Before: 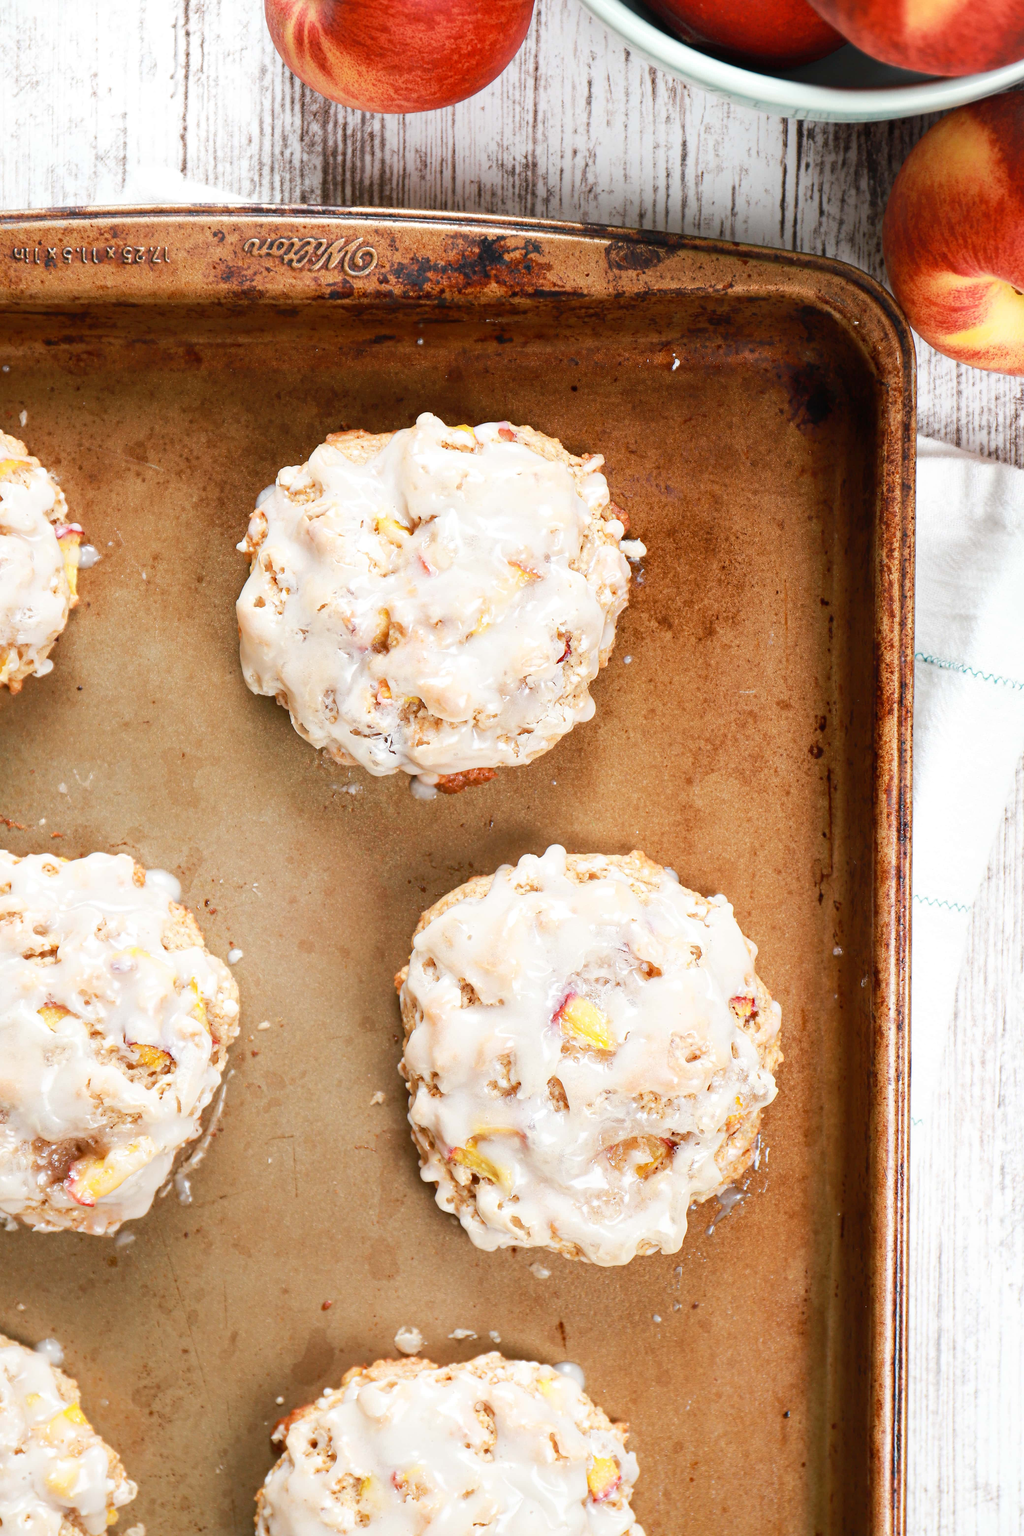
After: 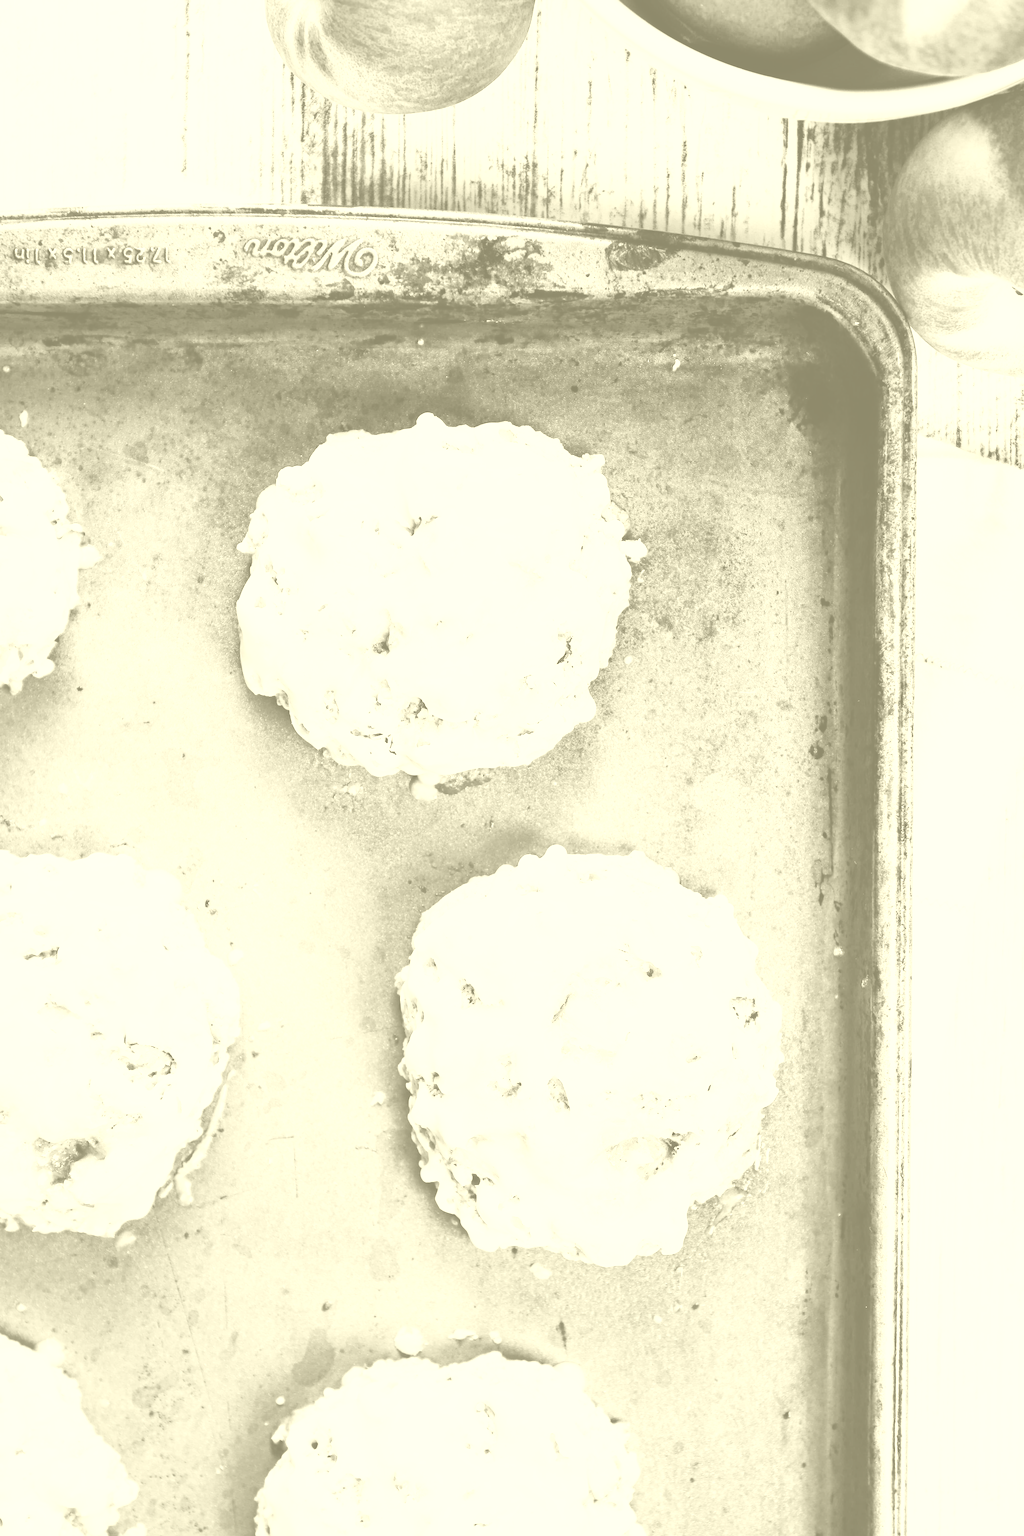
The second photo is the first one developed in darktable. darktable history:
rgb curve: curves: ch0 [(0, 0) (0.21, 0.15) (0.24, 0.21) (0.5, 0.75) (0.75, 0.96) (0.89, 0.99) (1, 1)]; ch1 [(0, 0.02) (0.21, 0.13) (0.25, 0.2) (0.5, 0.67) (0.75, 0.9) (0.89, 0.97) (1, 1)]; ch2 [(0, 0.02) (0.21, 0.13) (0.25, 0.2) (0.5, 0.67) (0.75, 0.9) (0.89, 0.97) (1, 1)], compensate middle gray true
colorize: hue 43.2°, saturation 40%, version 1
shadows and highlights: white point adjustment 0.05, highlights color adjustment 55.9%, soften with gaussian
